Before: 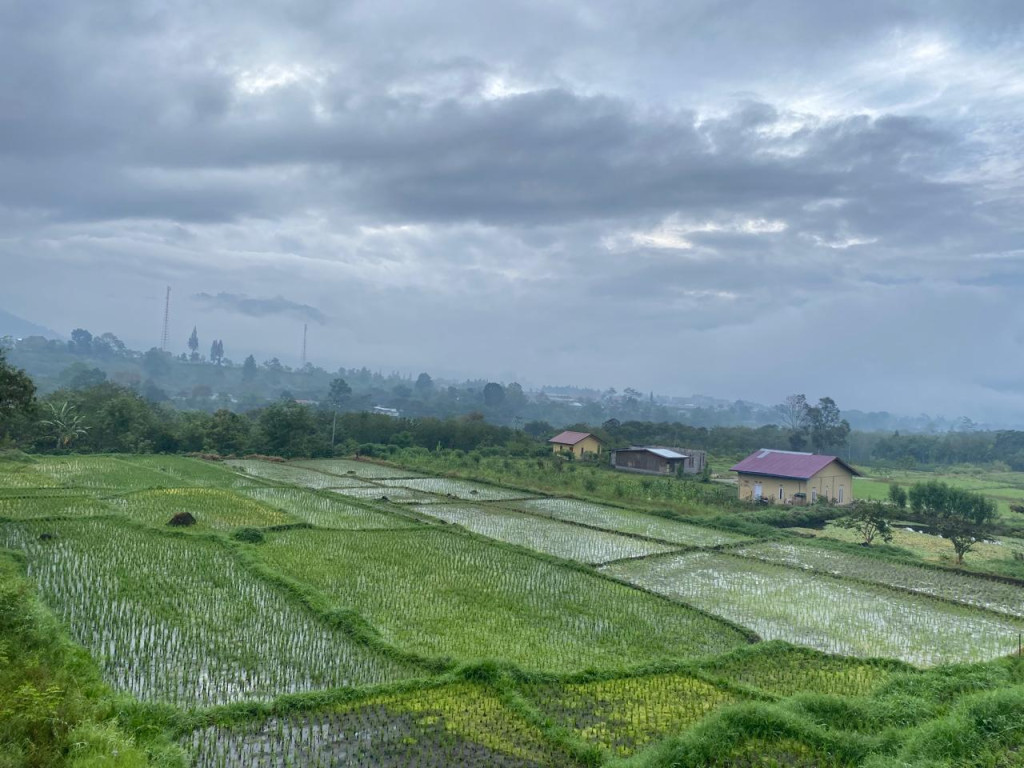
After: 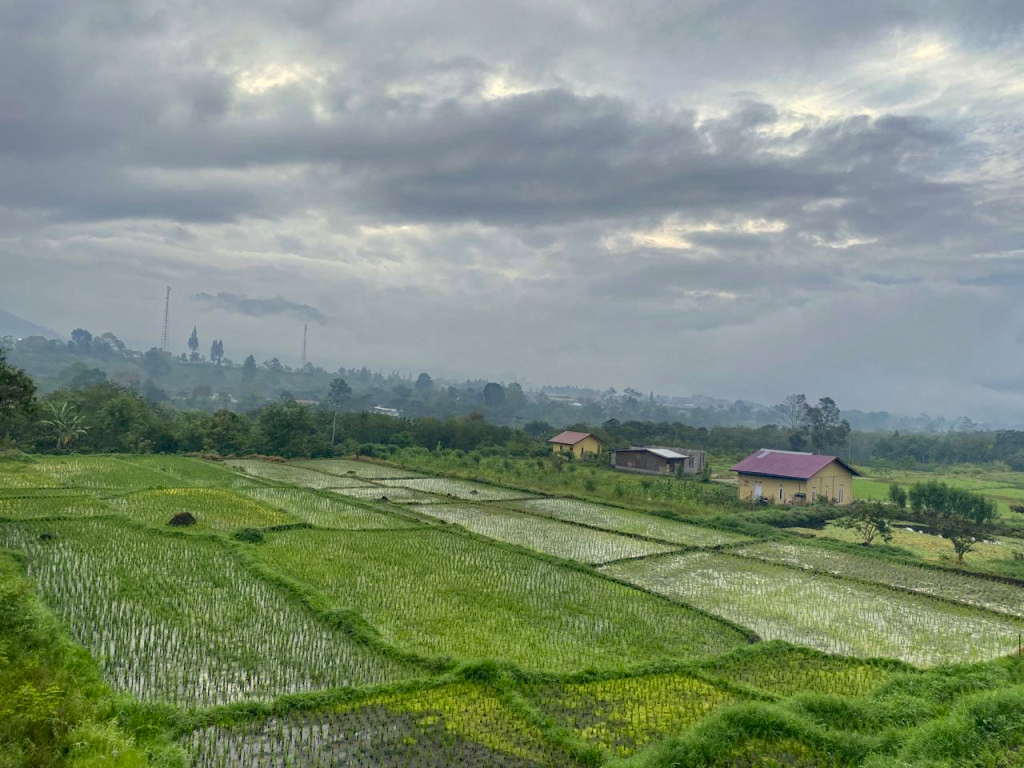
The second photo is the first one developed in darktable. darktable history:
color correction: highlights a* 1.38, highlights b* 17.11
haze removal: adaptive false
